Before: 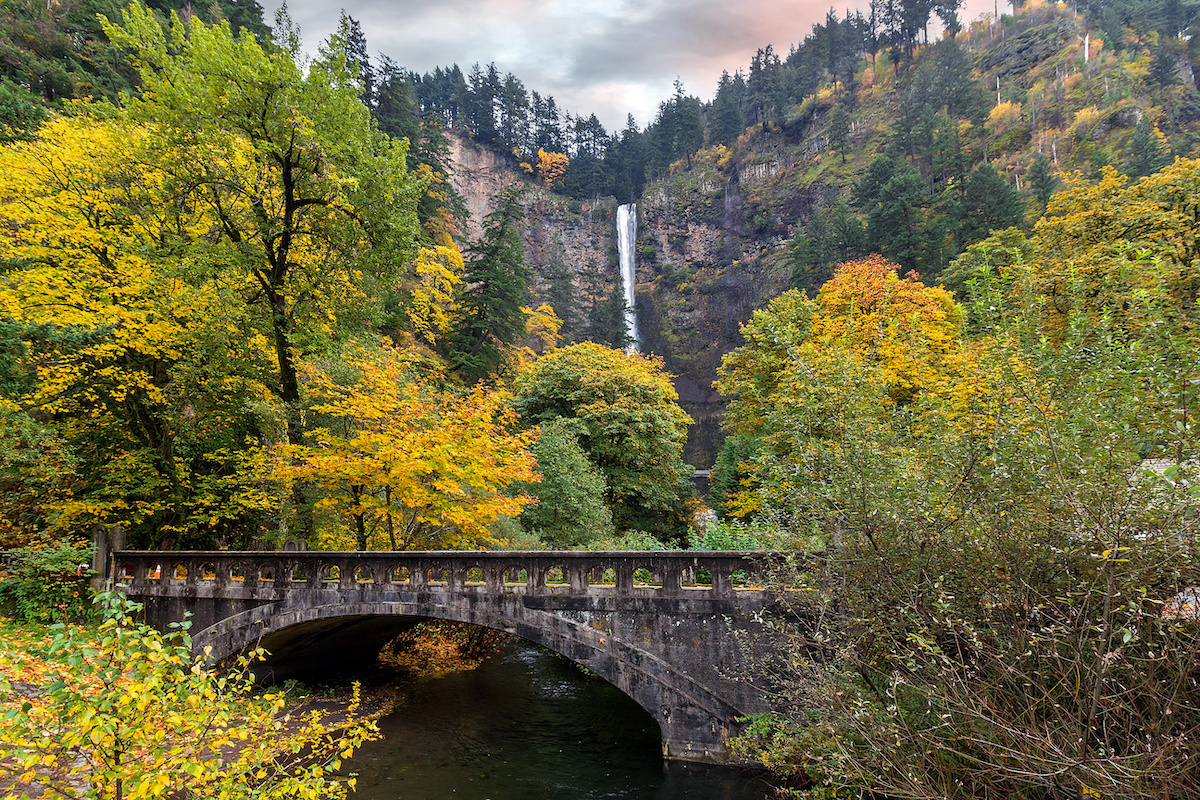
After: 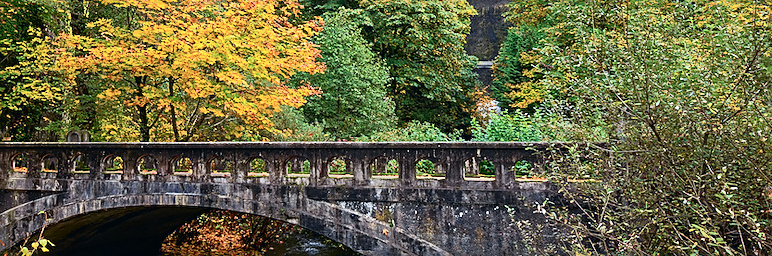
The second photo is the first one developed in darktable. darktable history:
sharpen: on, module defaults
tone curve: curves: ch0 [(0, 0.013) (0.104, 0.103) (0.258, 0.267) (0.448, 0.487) (0.709, 0.794) (0.886, 0.922) (0.994, 0.971)]; ch1 [(0, 0) (0.335, 0.298) (0.446, 0.413) (0.488, 0.484) (0.515, 0.508) (0.566, 0.593) (0.635, 0.661) (1, 1)]; ch2 [(0, 0) (0.314, 0.301) (0.437, 0.403) (0.502, 0.494) (0.528, 0.54) (0.557, 0.559) (0.612, 0.62) (0.715, 0.691) (1, 1)], color space Lab, independent channels, preserve colors none
crop: left 18.091%, top 51.13%, right 17.525%, bottom 16.85%
